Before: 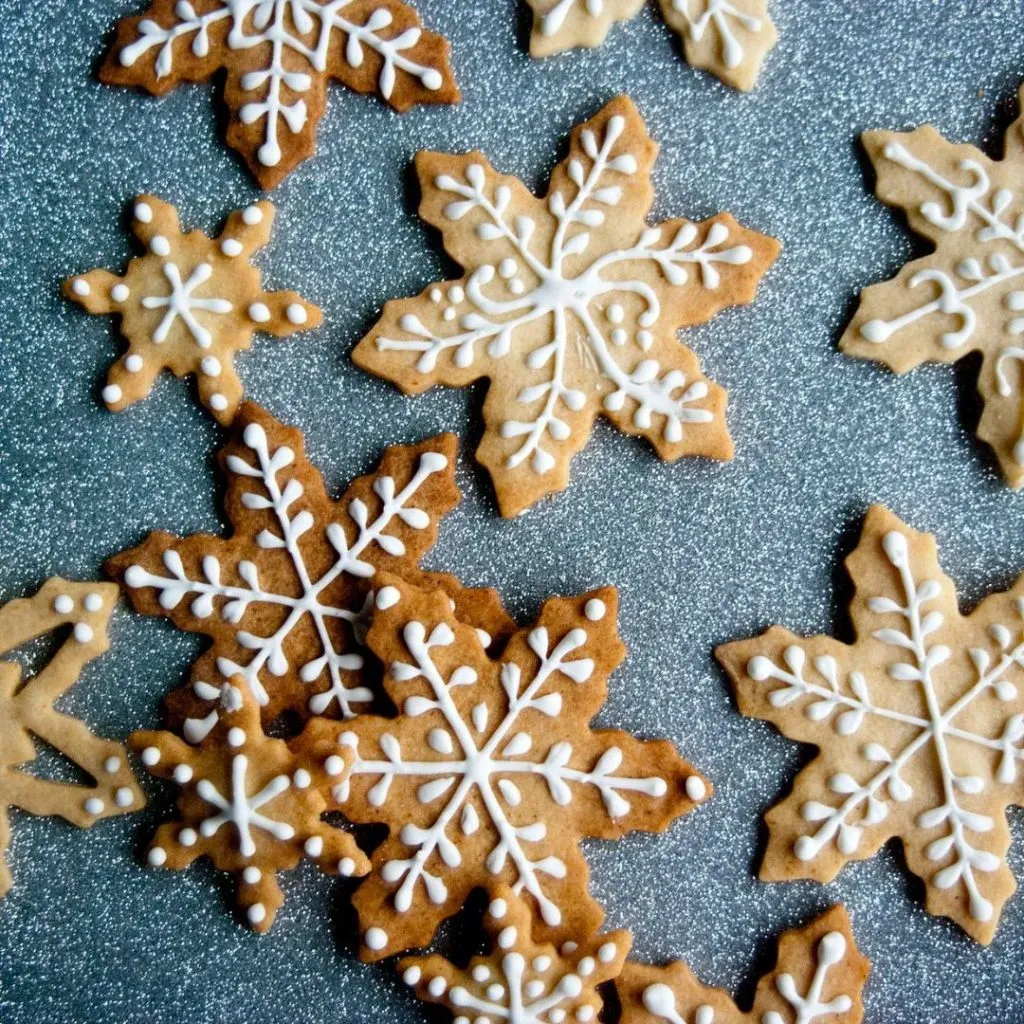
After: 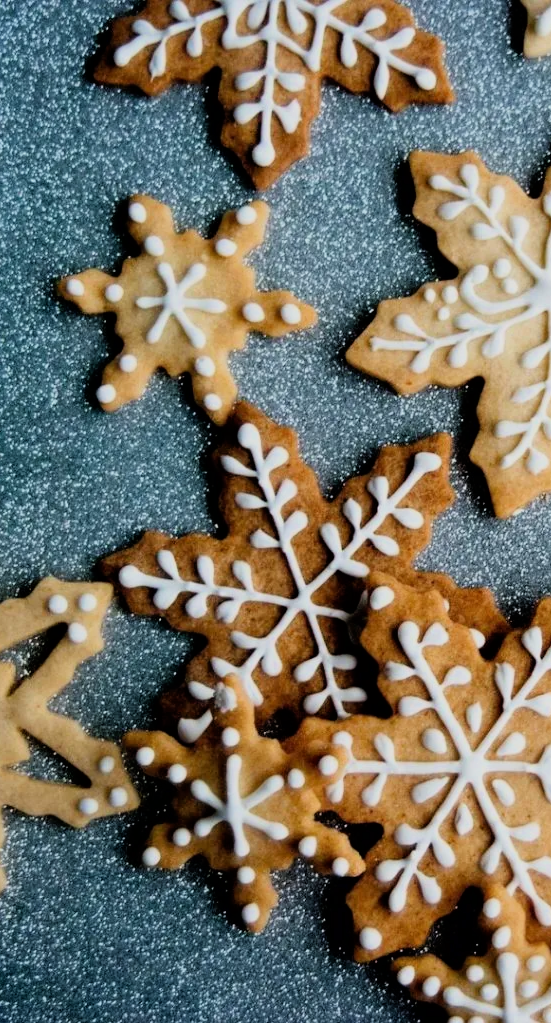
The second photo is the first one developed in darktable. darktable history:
crop: left 0.587%, right 45.588%, bottom 0.086%
filmic rgb: threshold 3 EV, hardness 4.17, latitude 50%, contrast 1.1, preserve chrominance max RGB, color science v6 (2022), contrast in shadows safe, contrast in highlights safe, enable highlight reconstruction true
